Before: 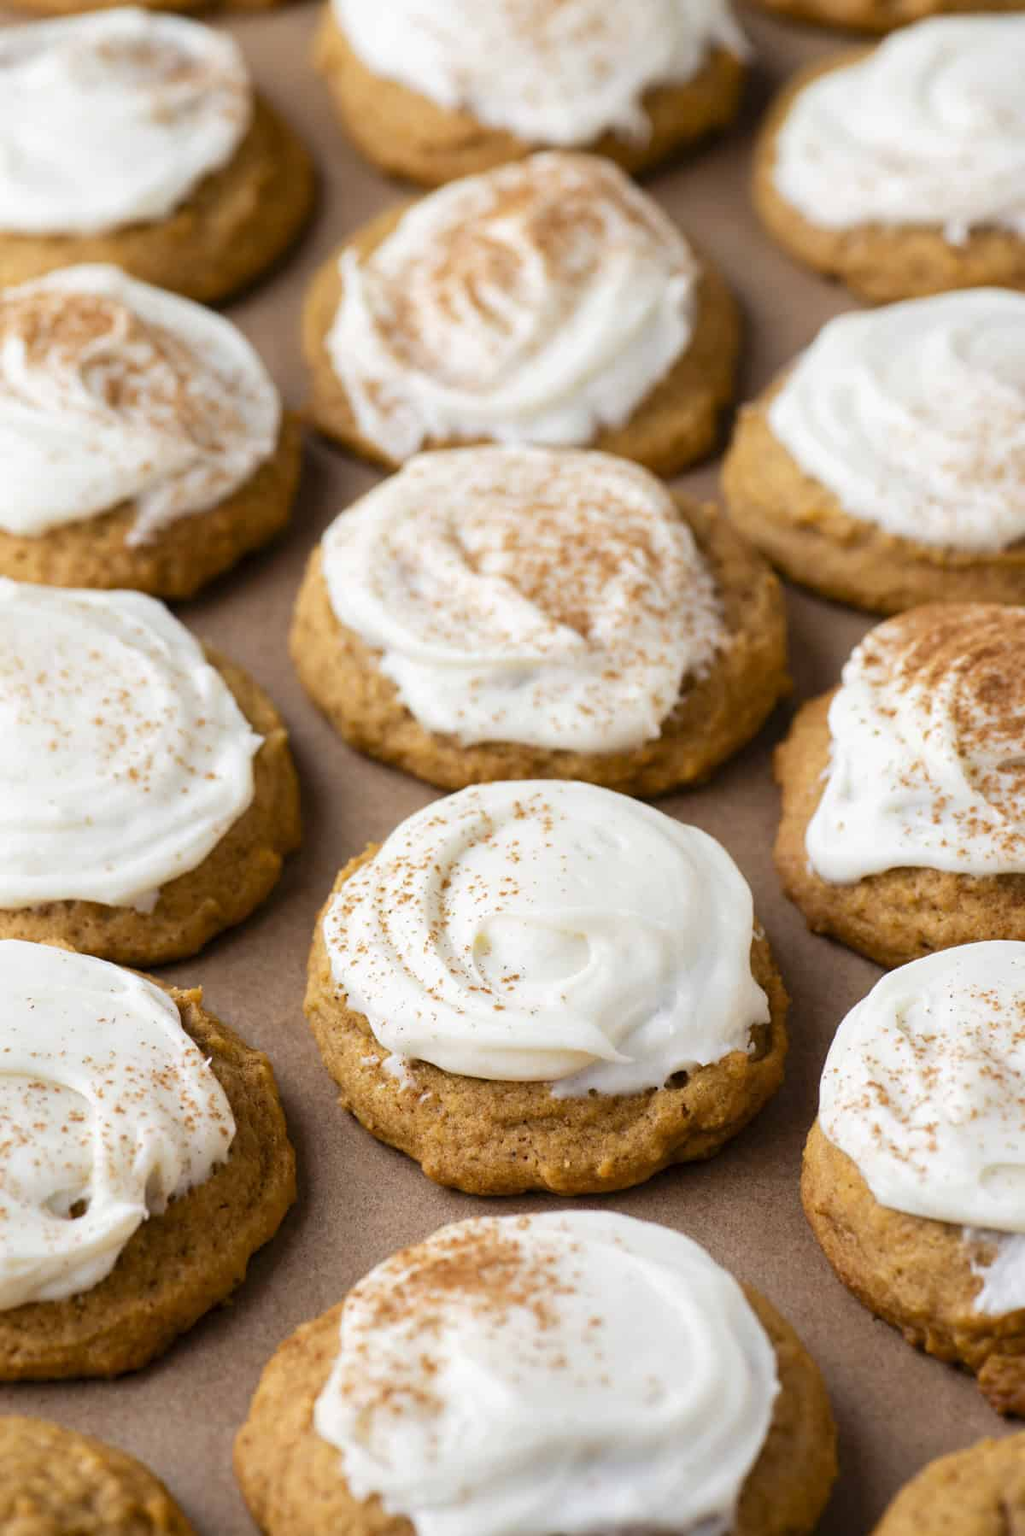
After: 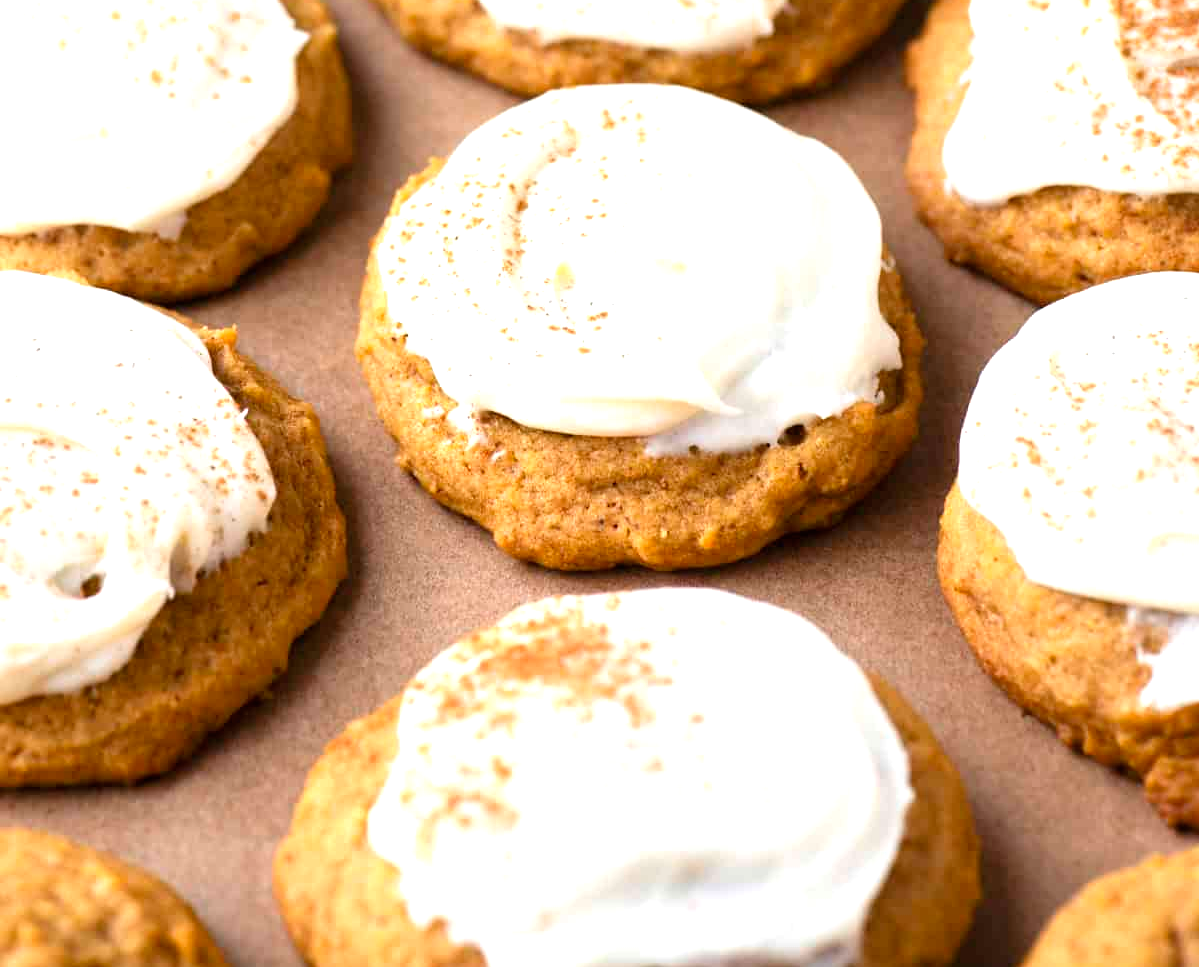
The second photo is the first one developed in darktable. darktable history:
crop and rotate: top 46.164%, right 0.07%
exposure: black level correction 0, exposure 0.867 EV, compensate highlight preservation false
